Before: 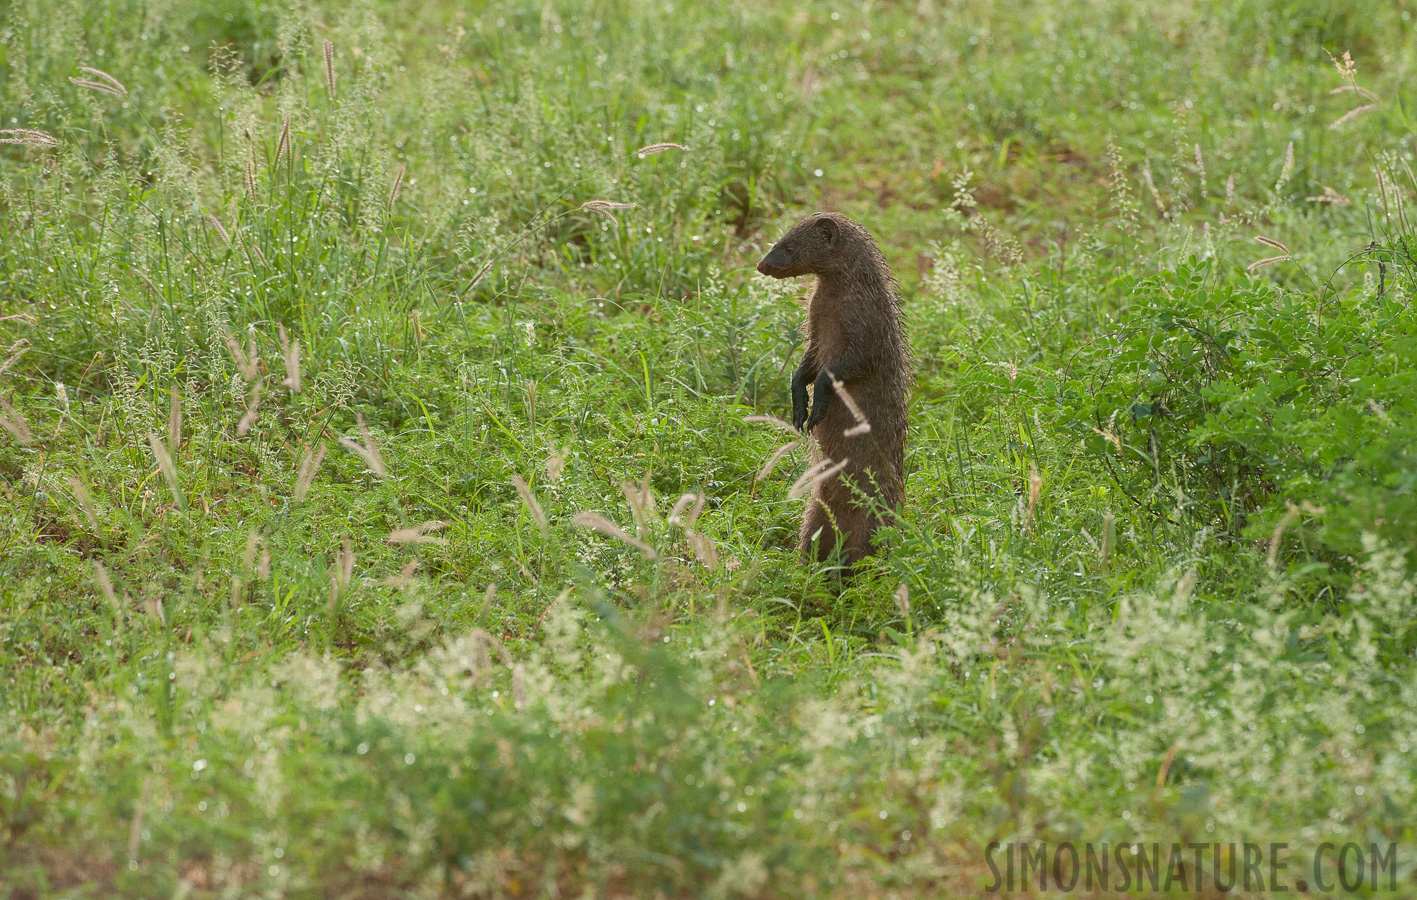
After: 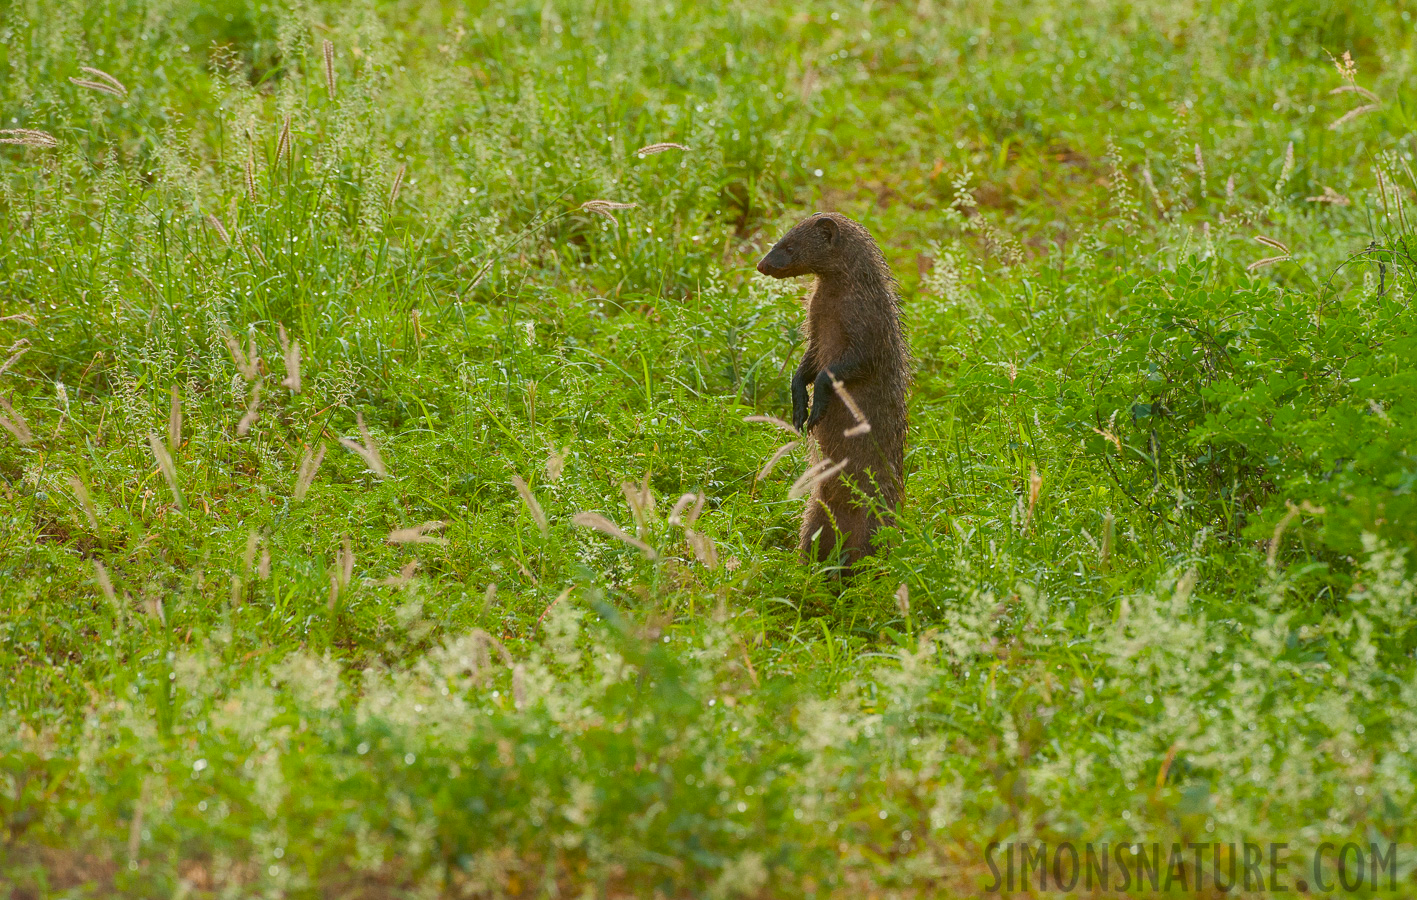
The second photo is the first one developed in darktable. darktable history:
exposure: exposure -0.071 EV, compensate highlight preservation false
color balance rgb: linear chroma grading › shadows 9.489%, linear chroma grading › highlights 10.491%, linear chroma grading › global chroma 14.574%, linear chroma grading › mid-tones 14.946%, perceptual saturation grading › global saturation 6.769%, perceptual saturation grading › shadows 3.054%
